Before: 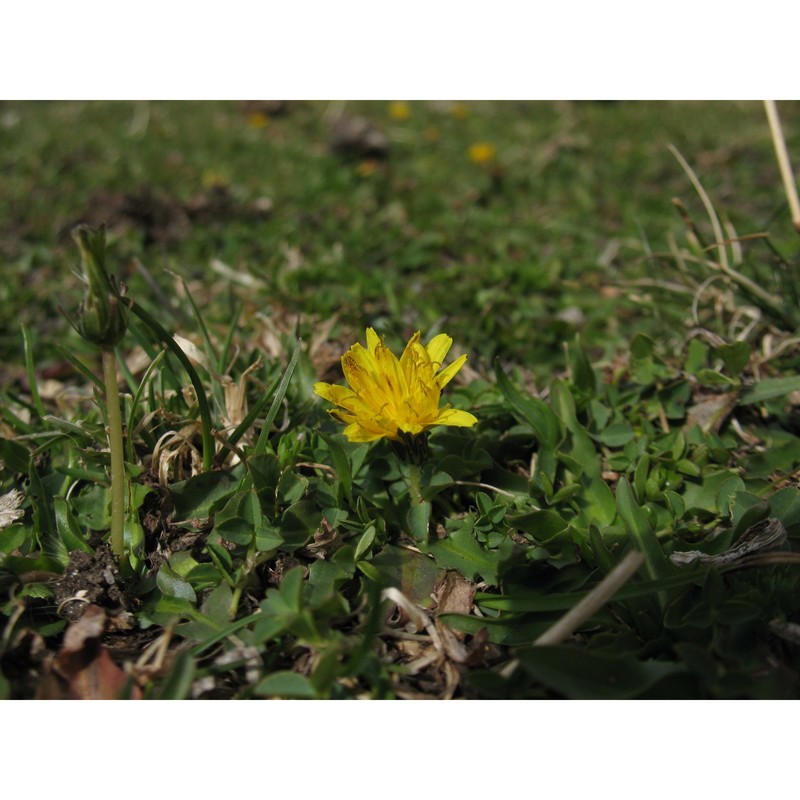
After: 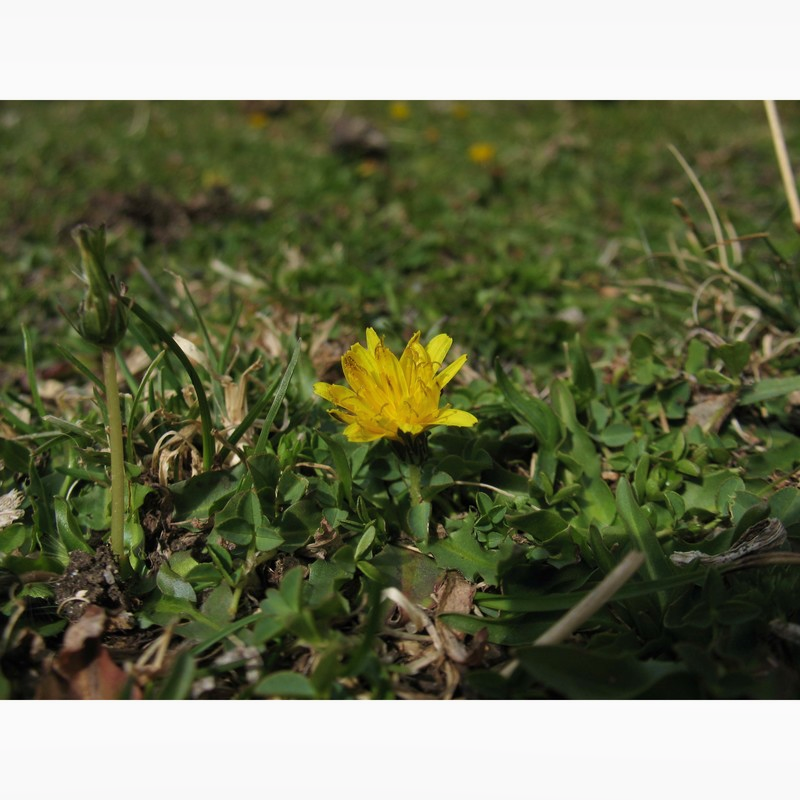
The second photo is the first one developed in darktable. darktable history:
velvia: strength 16.42%
shadows and highlights: shadows 43.62, white point adjustment -1.51, soften with gaussian
